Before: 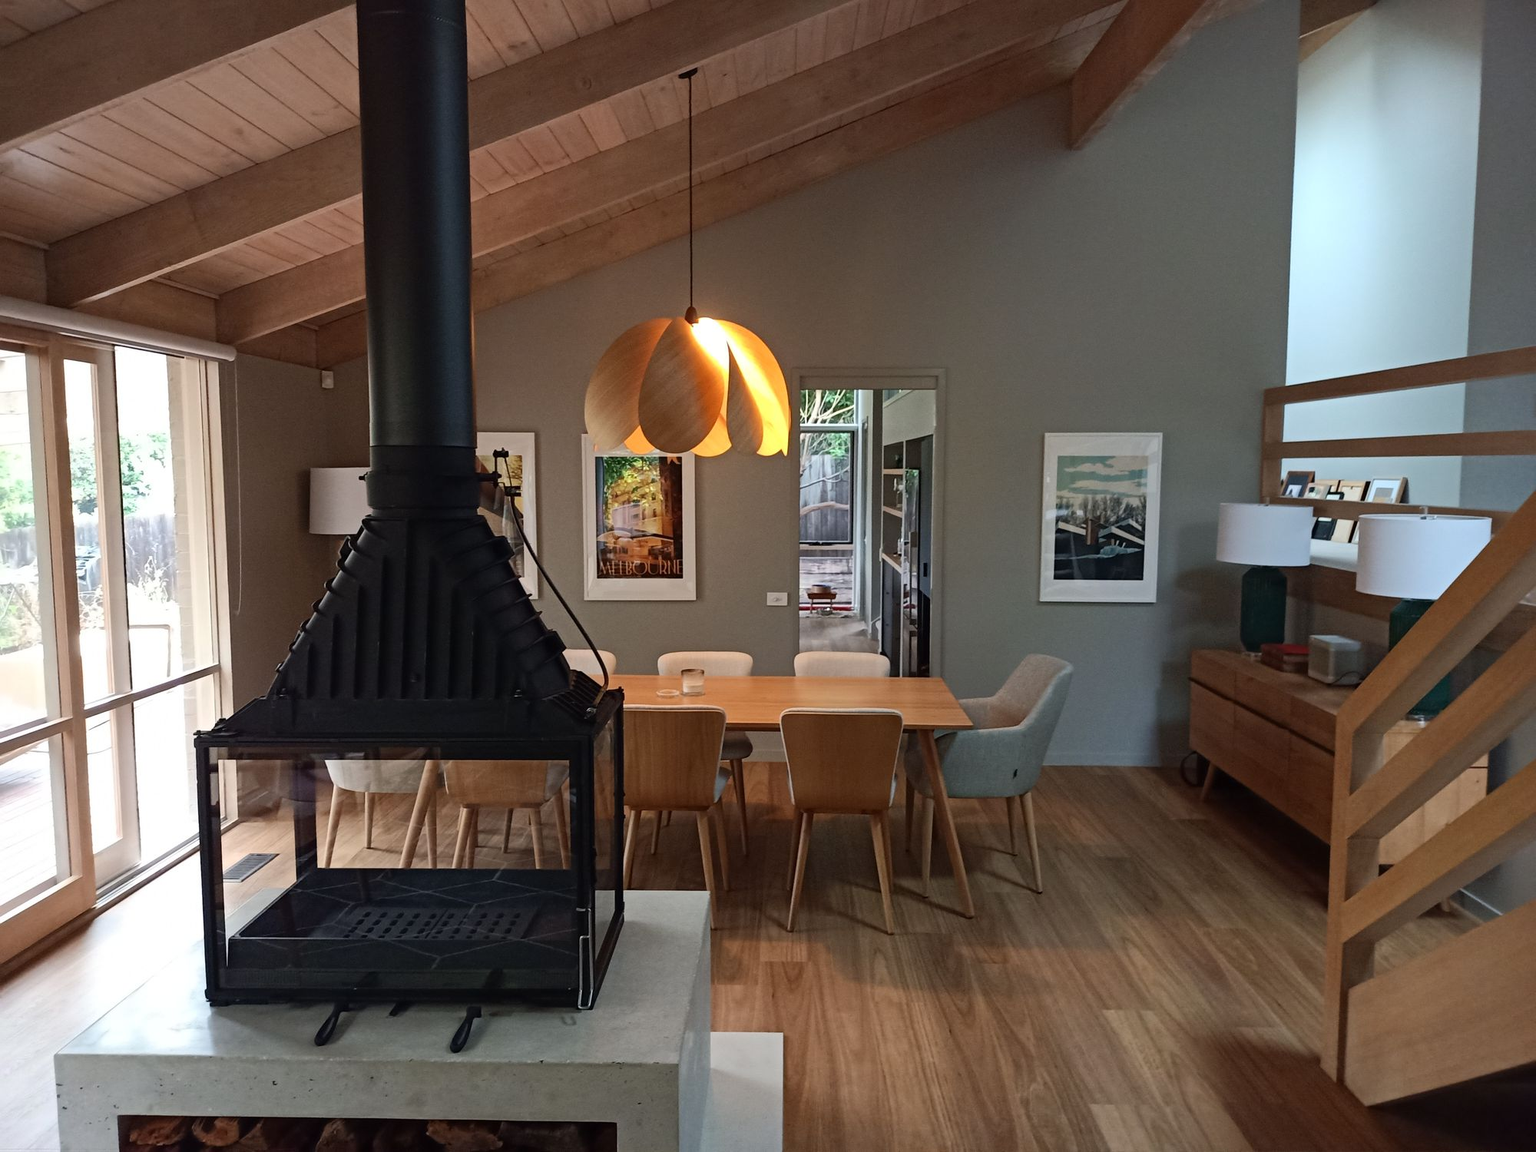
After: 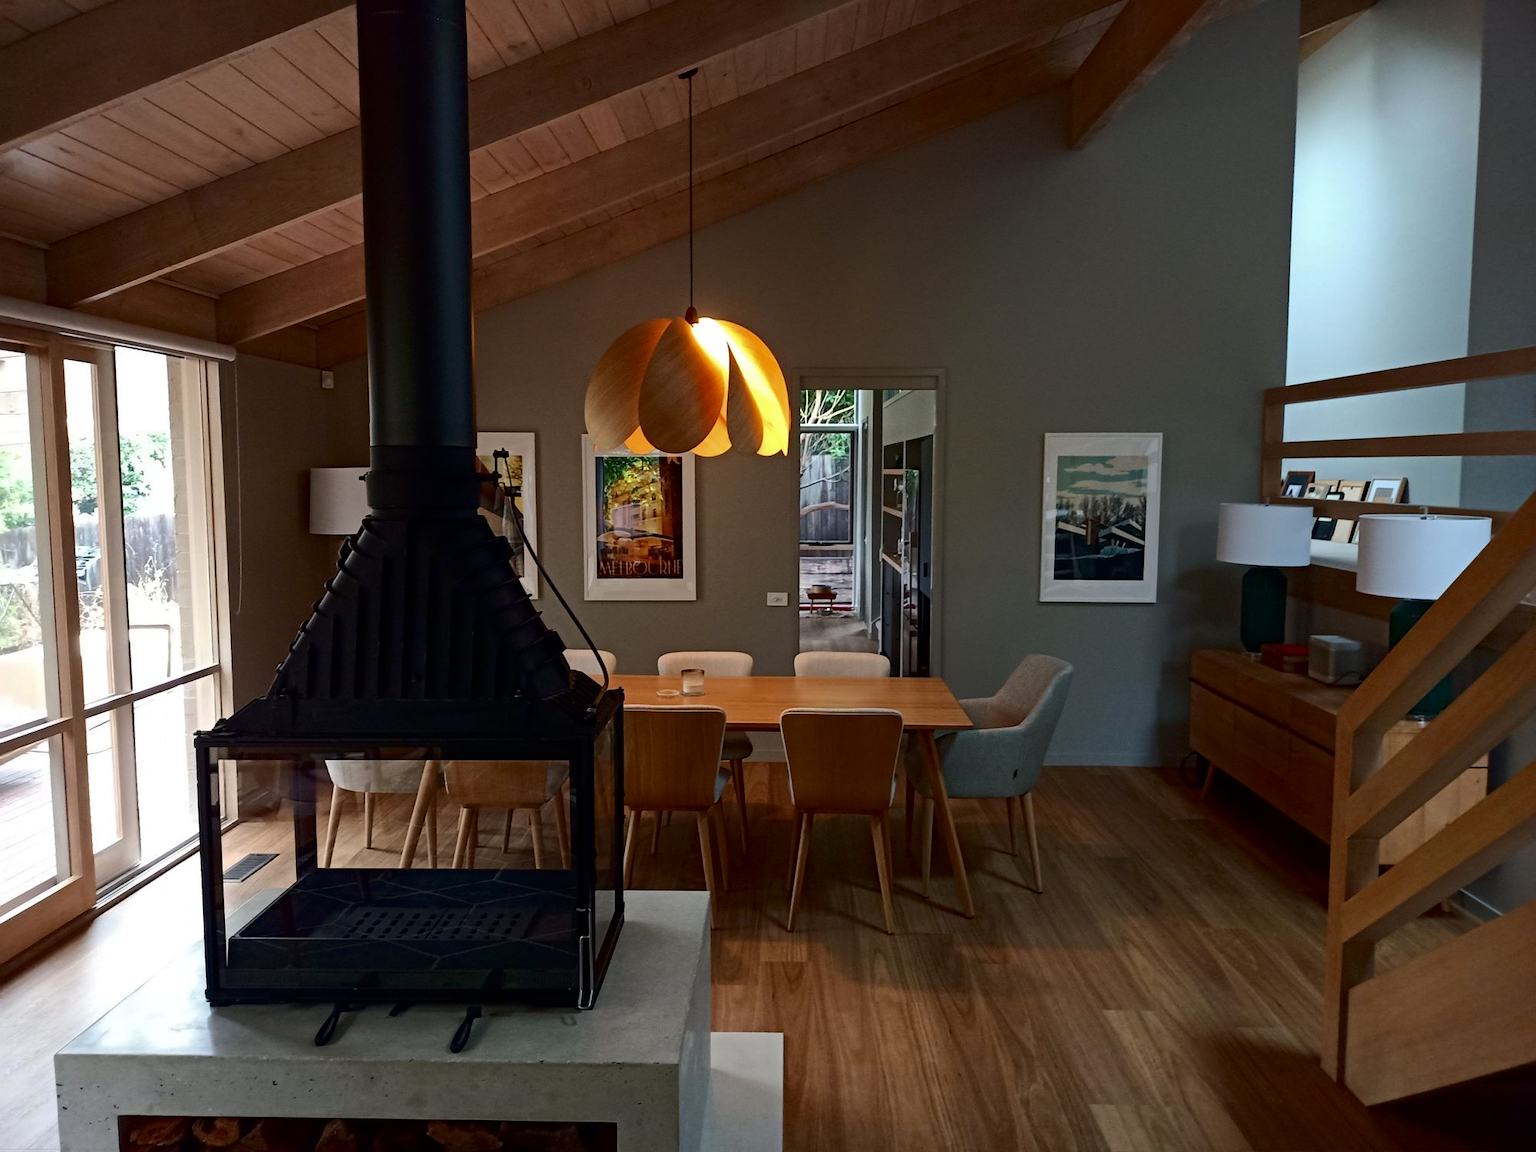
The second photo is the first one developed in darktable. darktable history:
exposure: black level correction 0.001, compensate highlight preservation false
contrast brightness saturation: brightness -0.2, saturation 0.08
